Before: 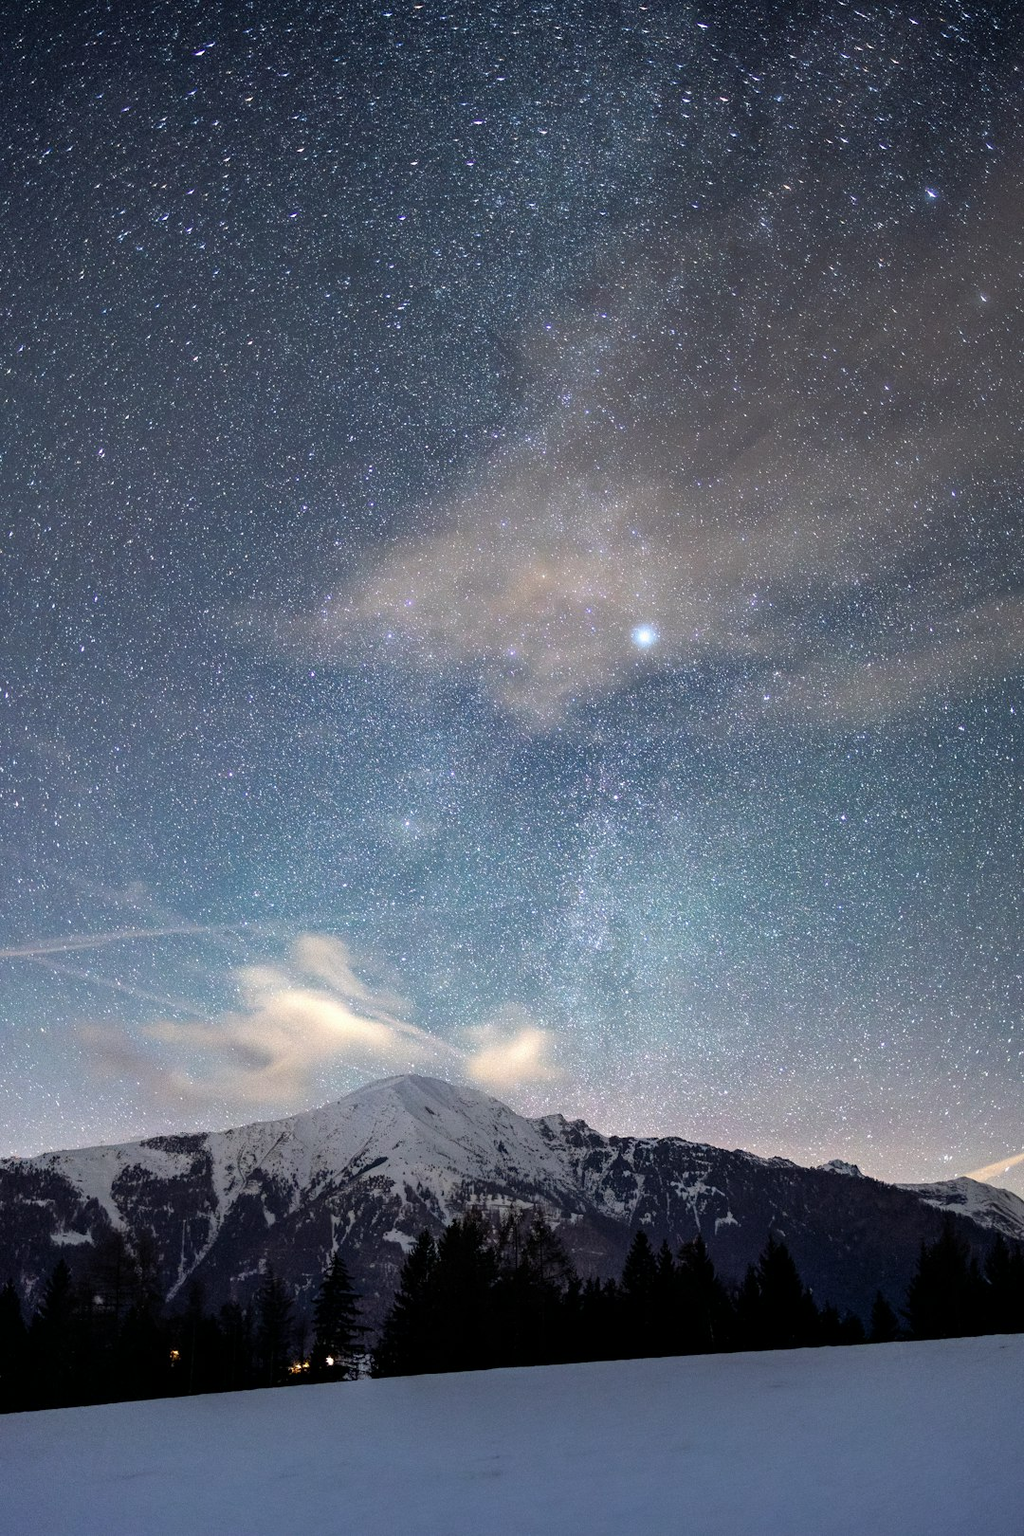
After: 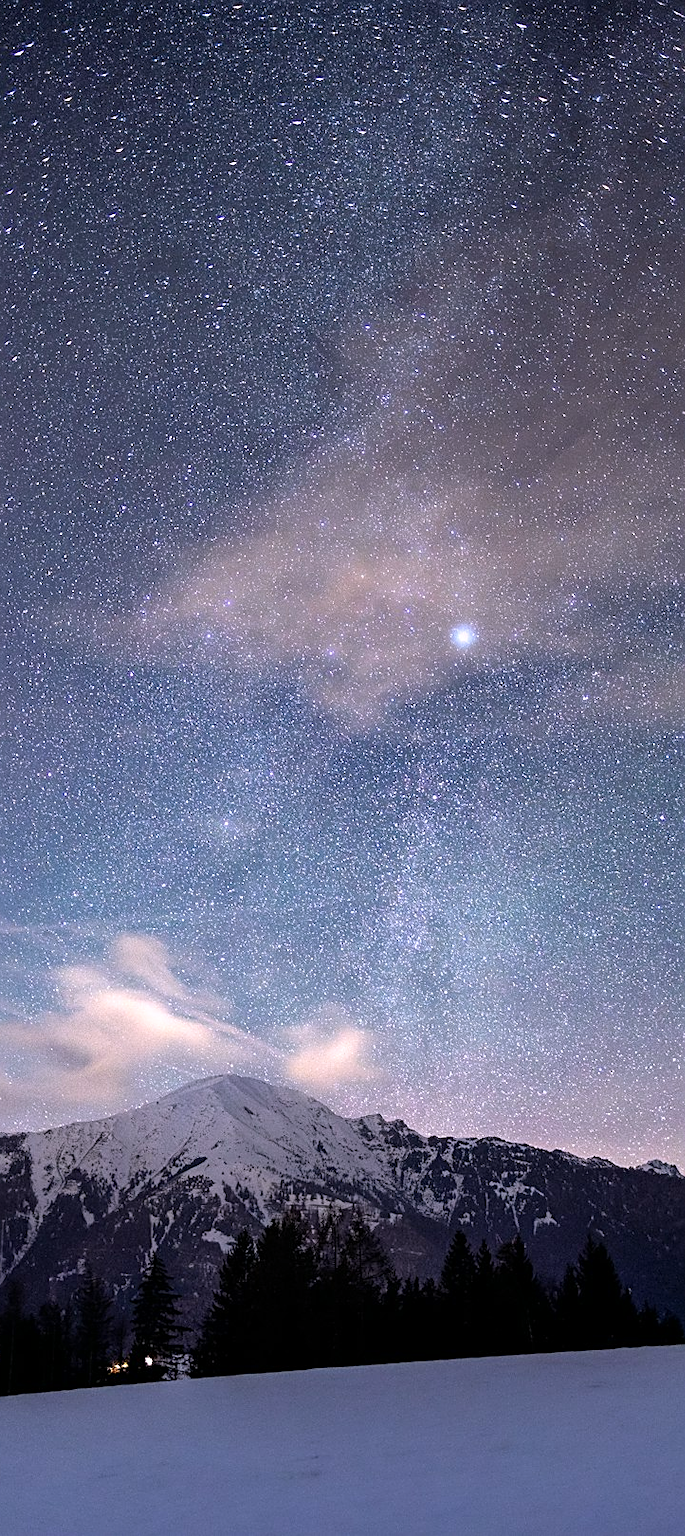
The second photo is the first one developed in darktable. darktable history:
color calibration: output R [1.063, -0.012, -0.003, 0], output B [-0.079, 0.047, 1, 0], x 0.37, y 0.382, temperature 4305.75 K
sharpen: on, module defaults
crop and rotate: left 17.798%, right 15.175%
